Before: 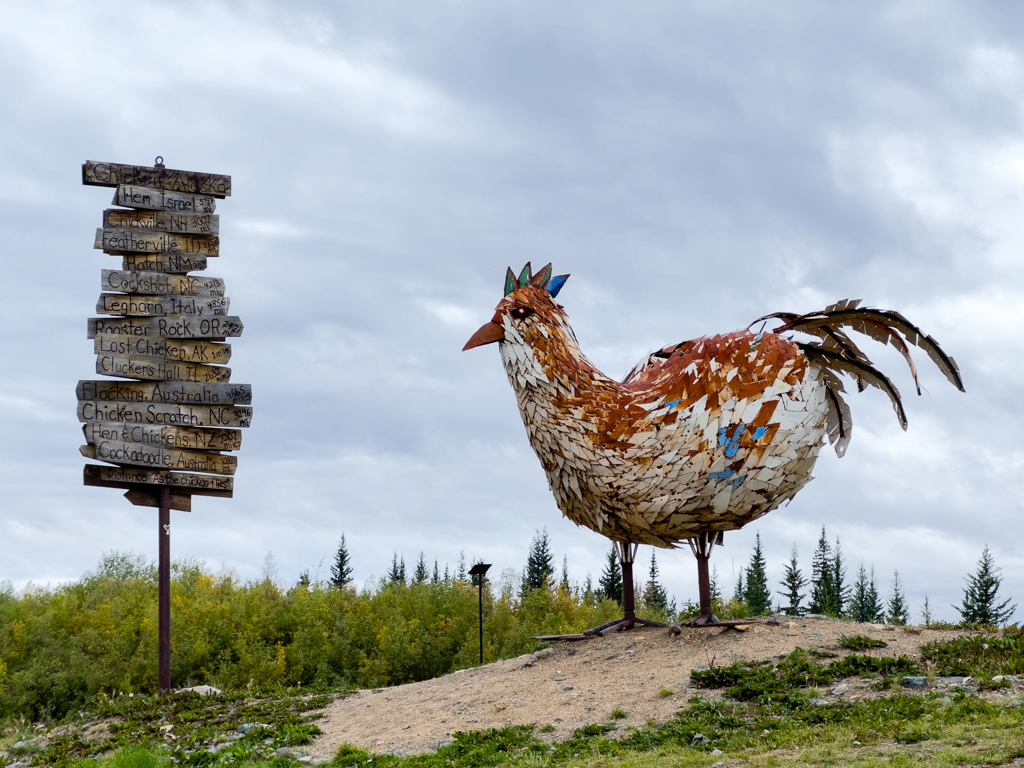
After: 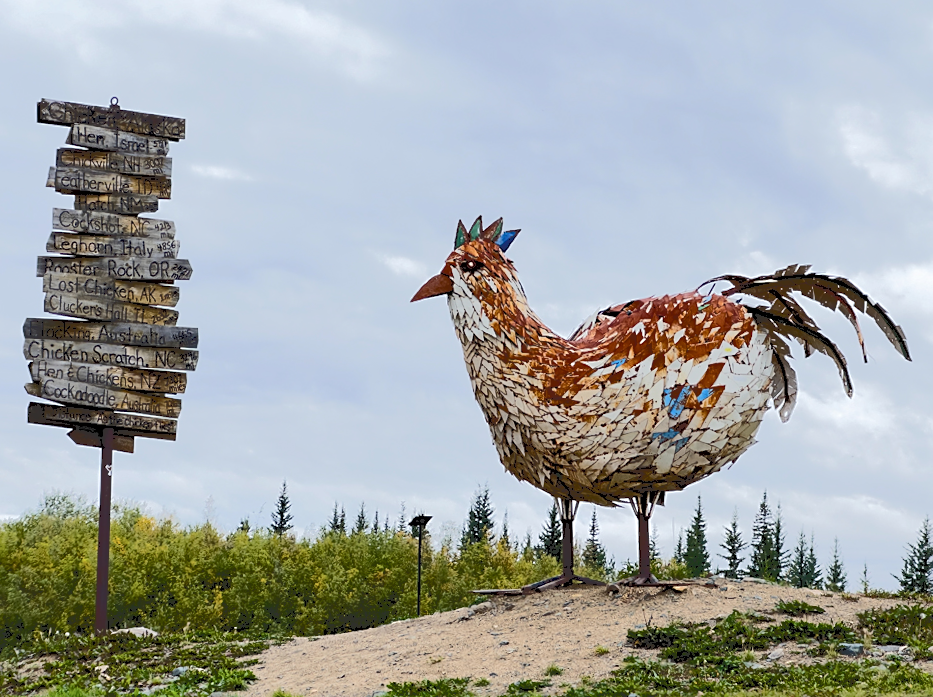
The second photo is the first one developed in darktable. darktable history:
sharpen: on, module defaults
tone curve: curves: ch0 [(0, 0) (0.003, 0.198) (0.011, 0.198) (0.025, 0.198) (0.044, 0.198) (0.069, 0.201) (0.1, 0.202) (0.136, 0.207) (0.177, 0.212) (0.224, 0.222) (0.277, 0.27) (0.335, 0.332) (0.399, 0.422) (0.468, 0.542) (0.543, 0.626) (0.623, 0.698) (0.709, 0.764) (0.801, 0.82) (0.898, 0.863) (1, 1)], color space Lab, independent channels, preserve colors none
crop and rotate: angle -2.04°, left 3.121%, top 4.168%, right 1.399%, bottom 0.752%
